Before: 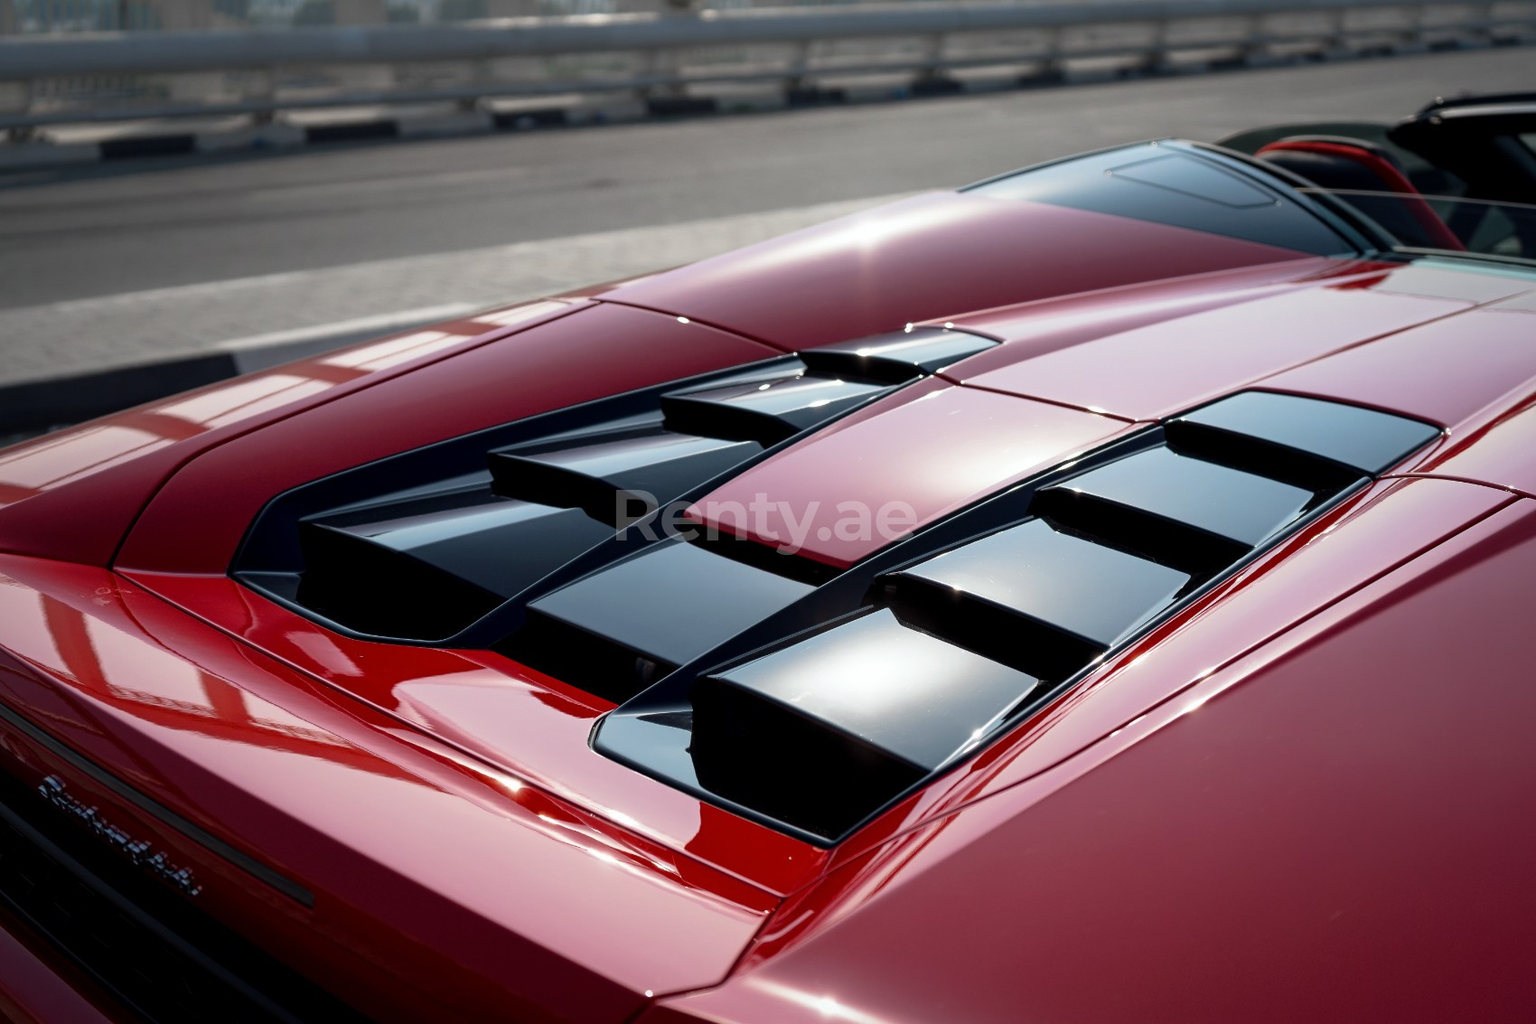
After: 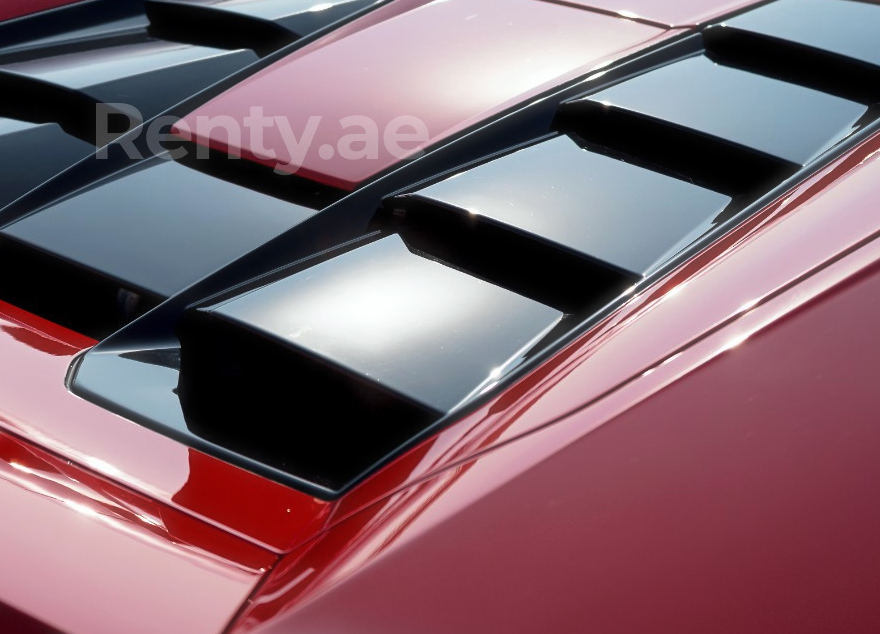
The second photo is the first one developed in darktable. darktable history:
haze removal: strength -0.1, adaptive false
crop: left 34.479%, top 38.822%, right 13.718%, bottom 5.172%
